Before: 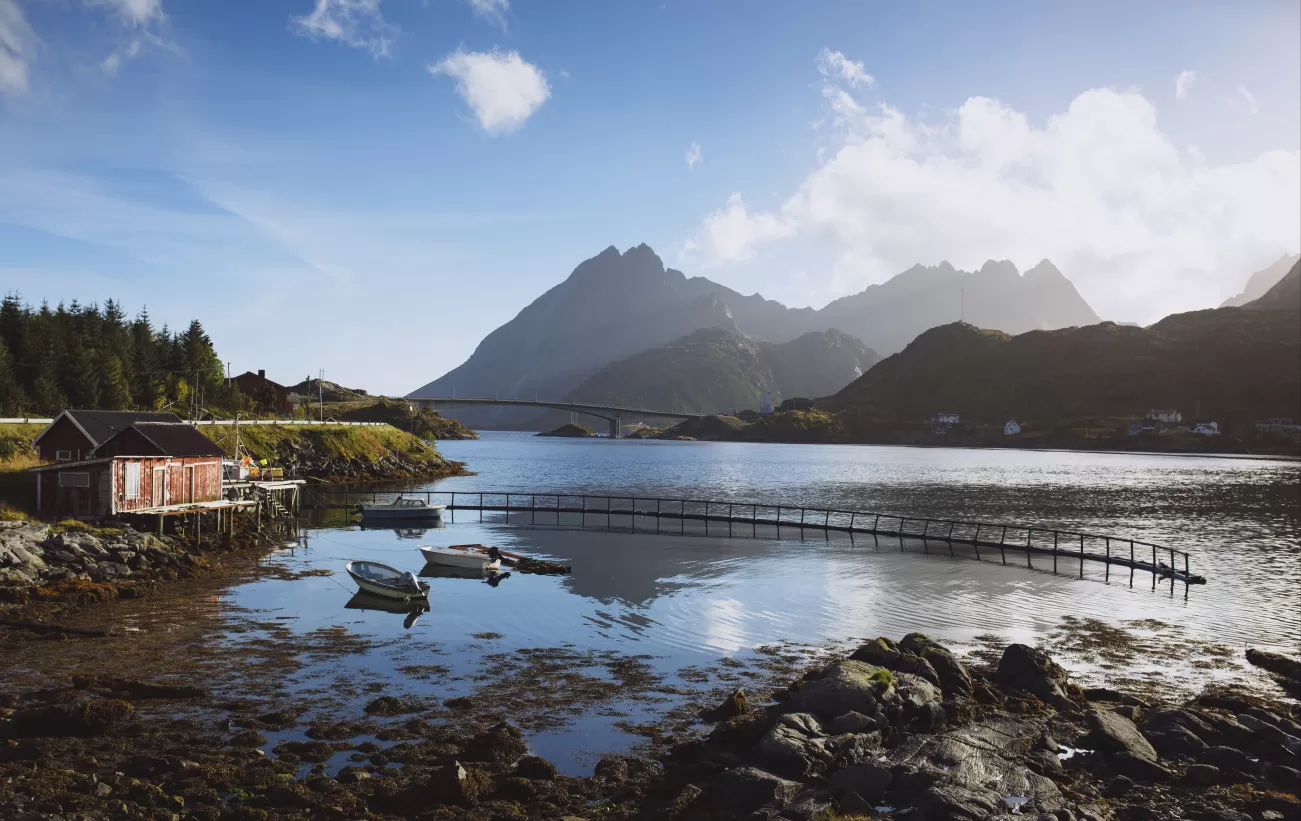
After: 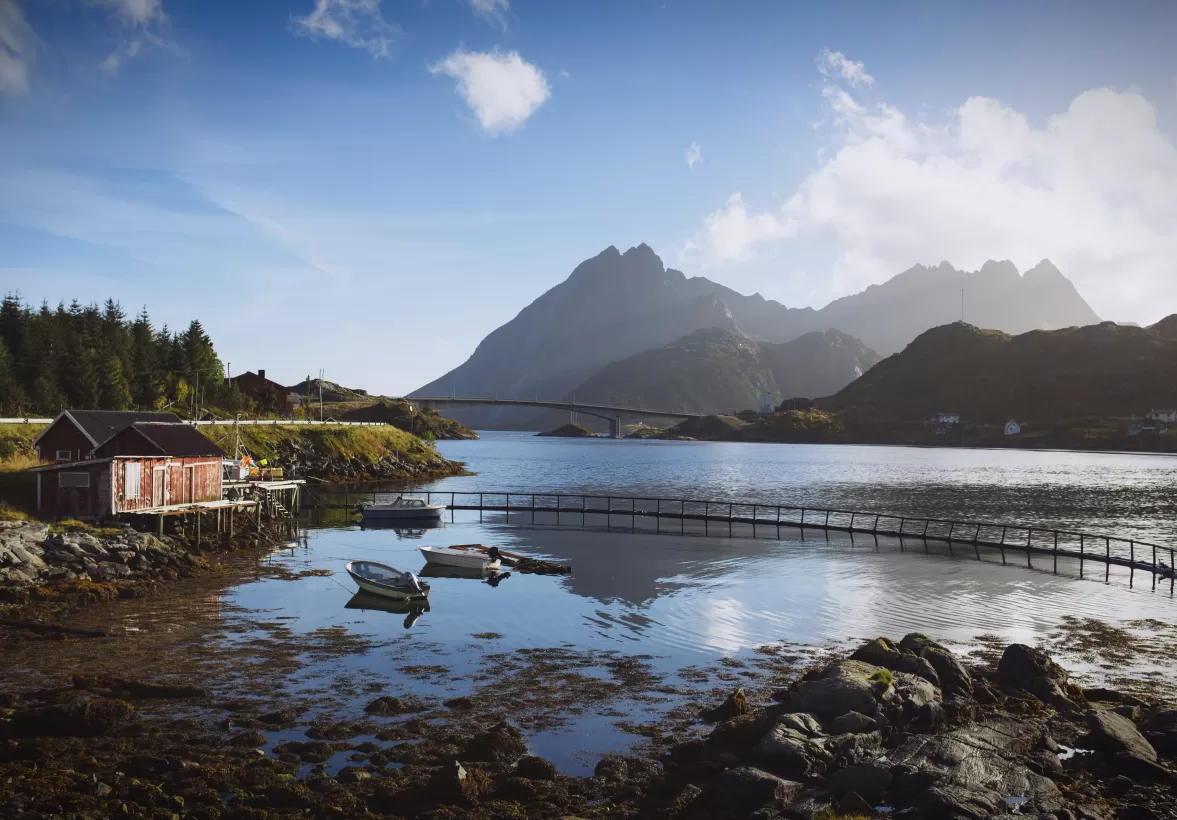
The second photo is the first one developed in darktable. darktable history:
crop: right 9.509%, bottom 0.031%
vignetting: fall-off start 98.29%, fall-off radius 100%, brightness -1, saturation 0.5, width/height ratio 1.428
